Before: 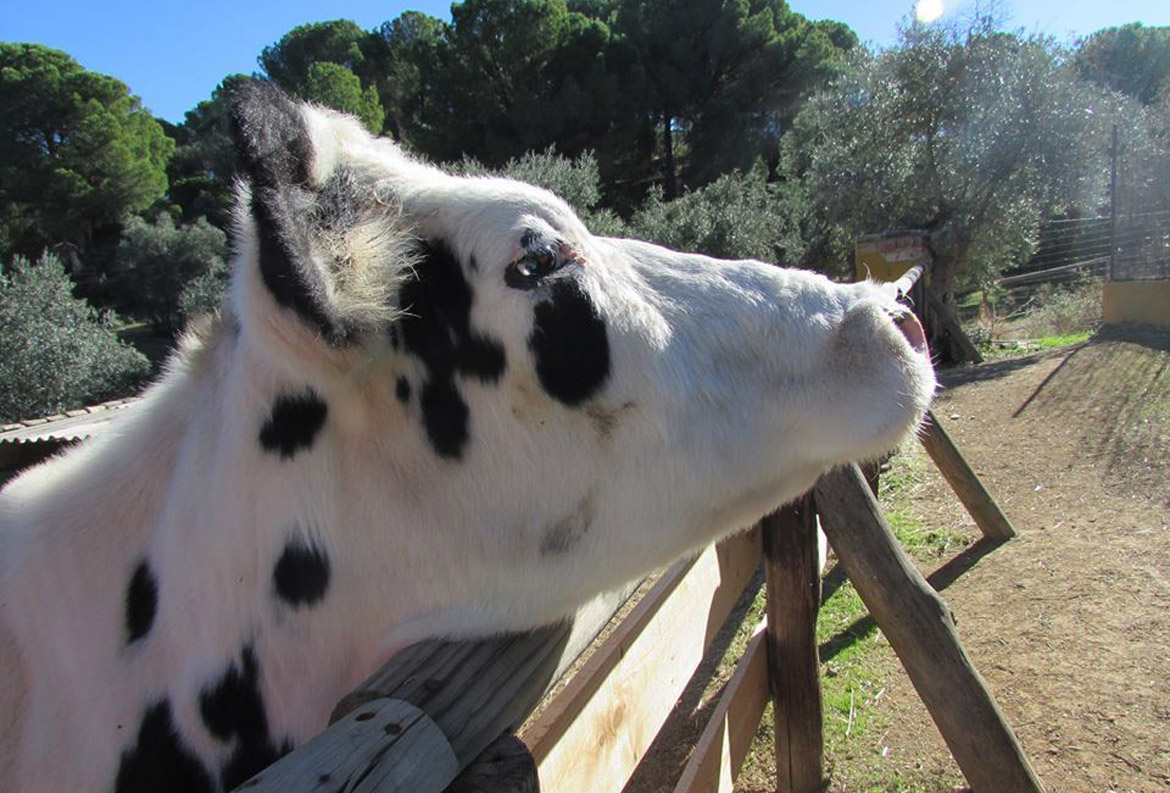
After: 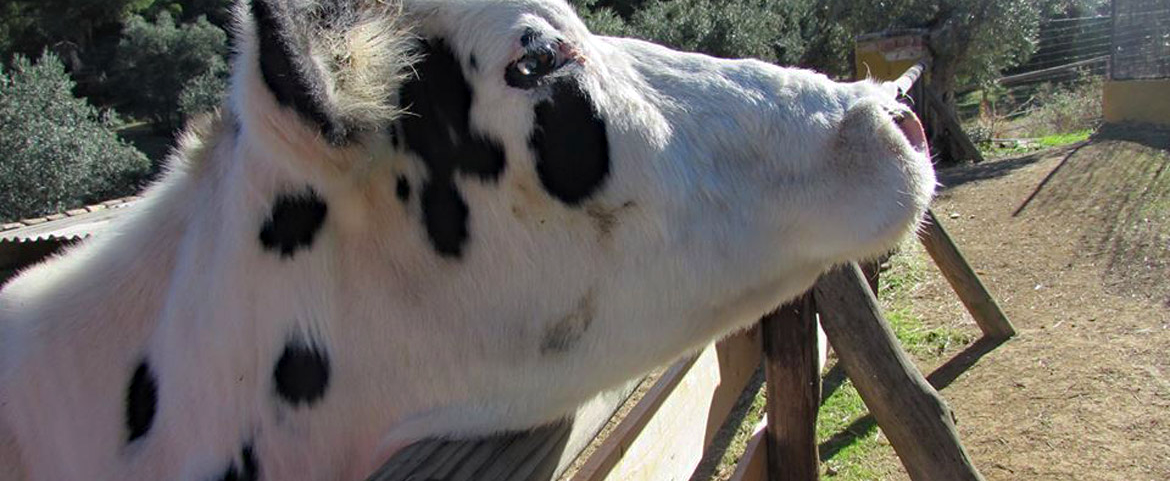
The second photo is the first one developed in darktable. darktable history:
haze removal: compatibility mode true, adaptive false
crop and rotate: top 25.36%, bottom 13.983%
